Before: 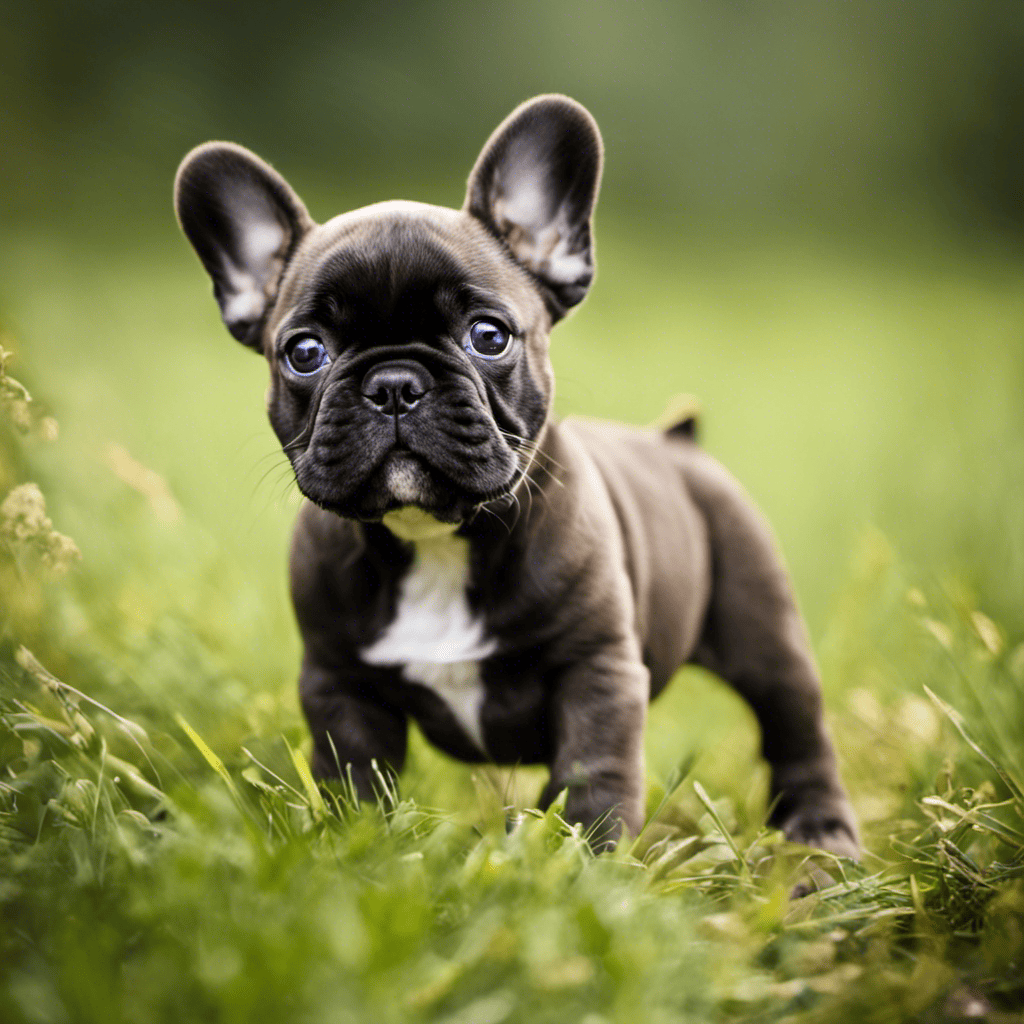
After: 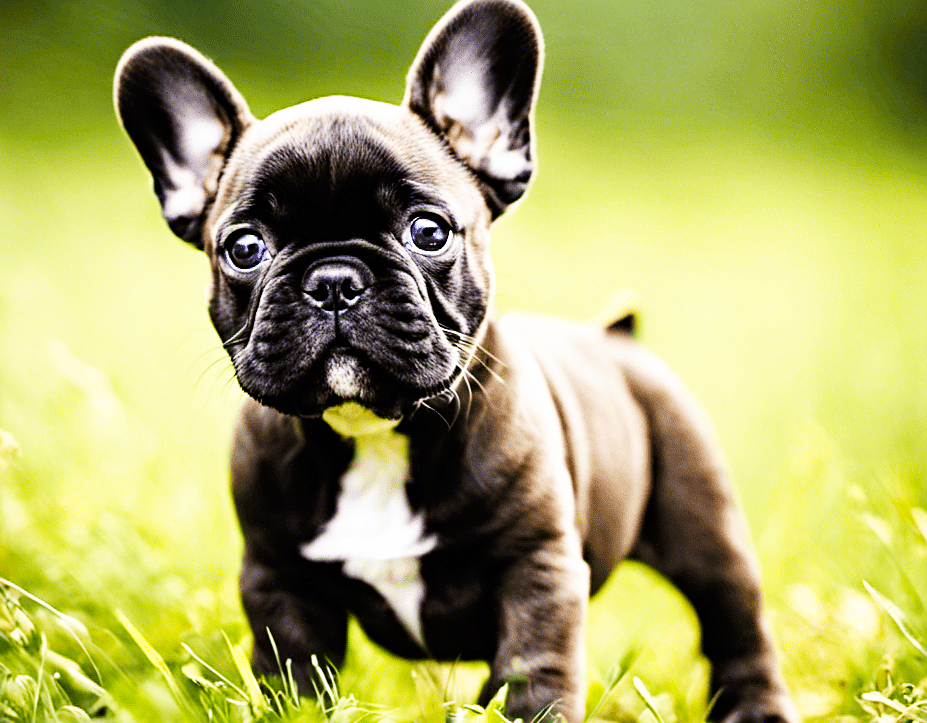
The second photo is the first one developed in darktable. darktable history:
base curve: curves: ch0 [(0, 0) (0.007, 0.004) (0.027, 0.03) (0.046, 0.07) (0.207, 0.54) (0.442, 0.872) (0.673, 0.972) (1, 1)], preserve colors none
crop: left 5.928%, top 10.212%, right 3.515%, bottom 19.16%
haze removal: strength 0.29, distance 0.256, compatibility mode true, adaptive false
sharpen: on, module defaults
